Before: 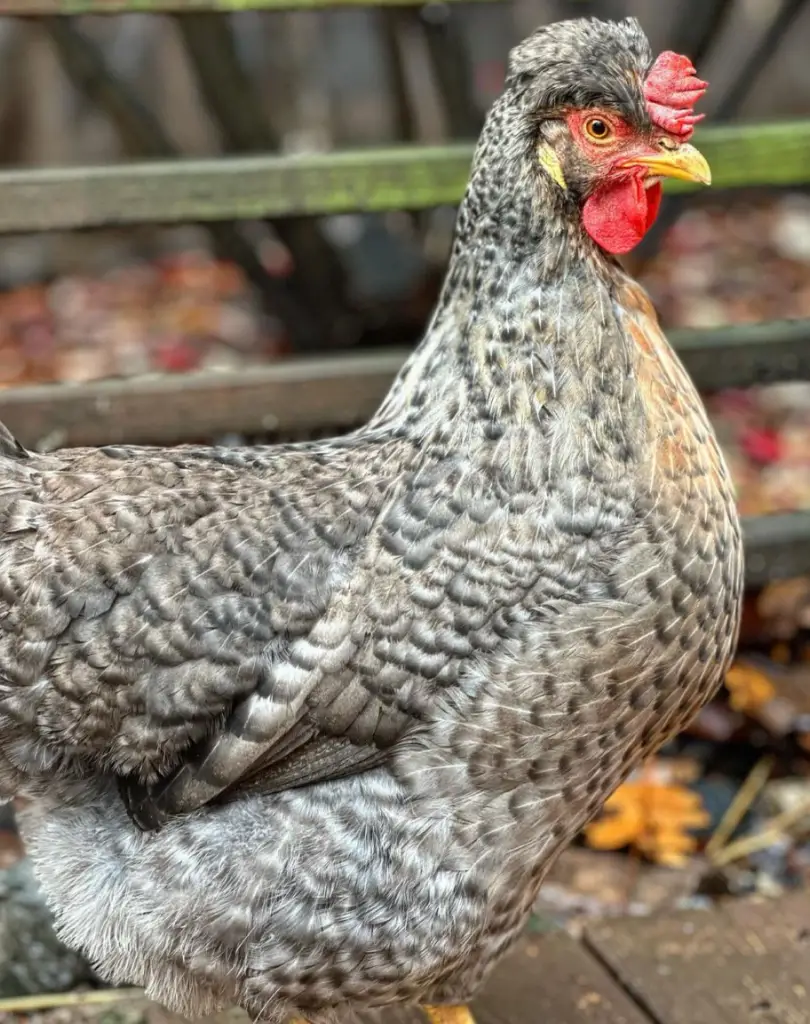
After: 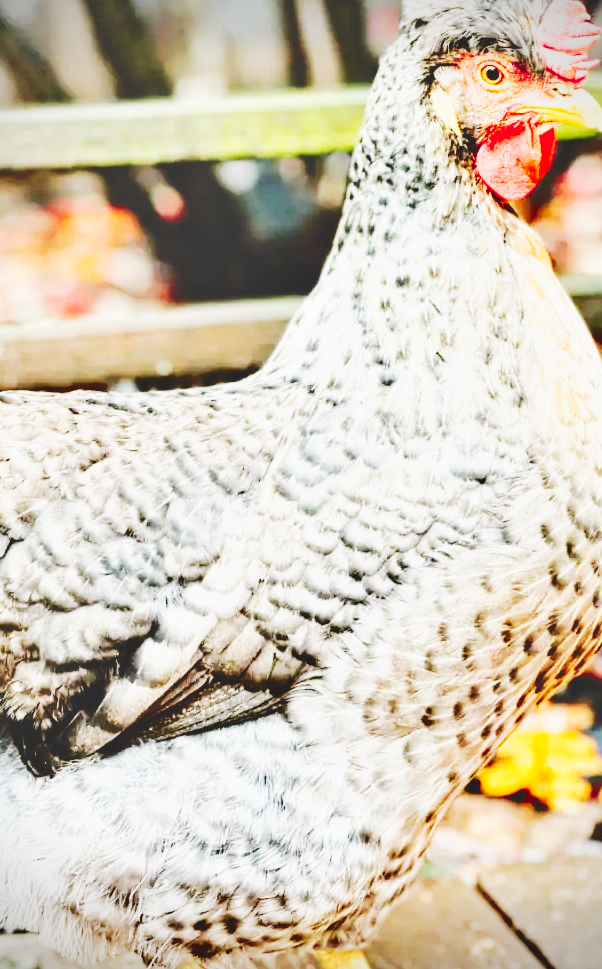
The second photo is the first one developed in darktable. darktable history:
contrast brightness saturation: contrast 0.099, brightness 0.301, saturation 0.141
vignetting: dithering 8-bit output
exposure: black level correction 0, exposure 0.498 EV, compensate highlight preservation false
crop and rotate: left 13.137%, top 5.283%, right 12.533%
tone curve: curves: ch0 [(0, 0) (0.003, 0.319) (0.011, 0.319) (0.025, 0.323) (0.044, 0.323) (0.069, 0.327) (0.1, 0.33) (0.136, 0.338) (0.177, 0.348) (0.224, 0.361) (0.277, 0.374) (0.335, 0.398) (0.399, 0.444) (0.468, 0.516) (0.543, 0.595) (0.623, 0.694) (0.709, 0.793) (0.801, 0.883) (0.898, 0.942) (1, 1)], preserve colors none
shadows and highlights: shadows 43.5, white point adjustment -1.29, soften with gaussian
base curve: curves: ch0 [(0, 0) (0, 0) (0.002, 0.001) (0.008, 0.003) (0.019, 0.011) (0.037, 0.037) (0.064, 0.11) (0.102, 0.232) (0.152, 0.379) (0.216, 0.524) (0.296, 0.665) (0.394, 0.789) (0.512, 0.881) (0.651, 0.945) (0.813, 0.986) (1, 1)], preserve colors none
